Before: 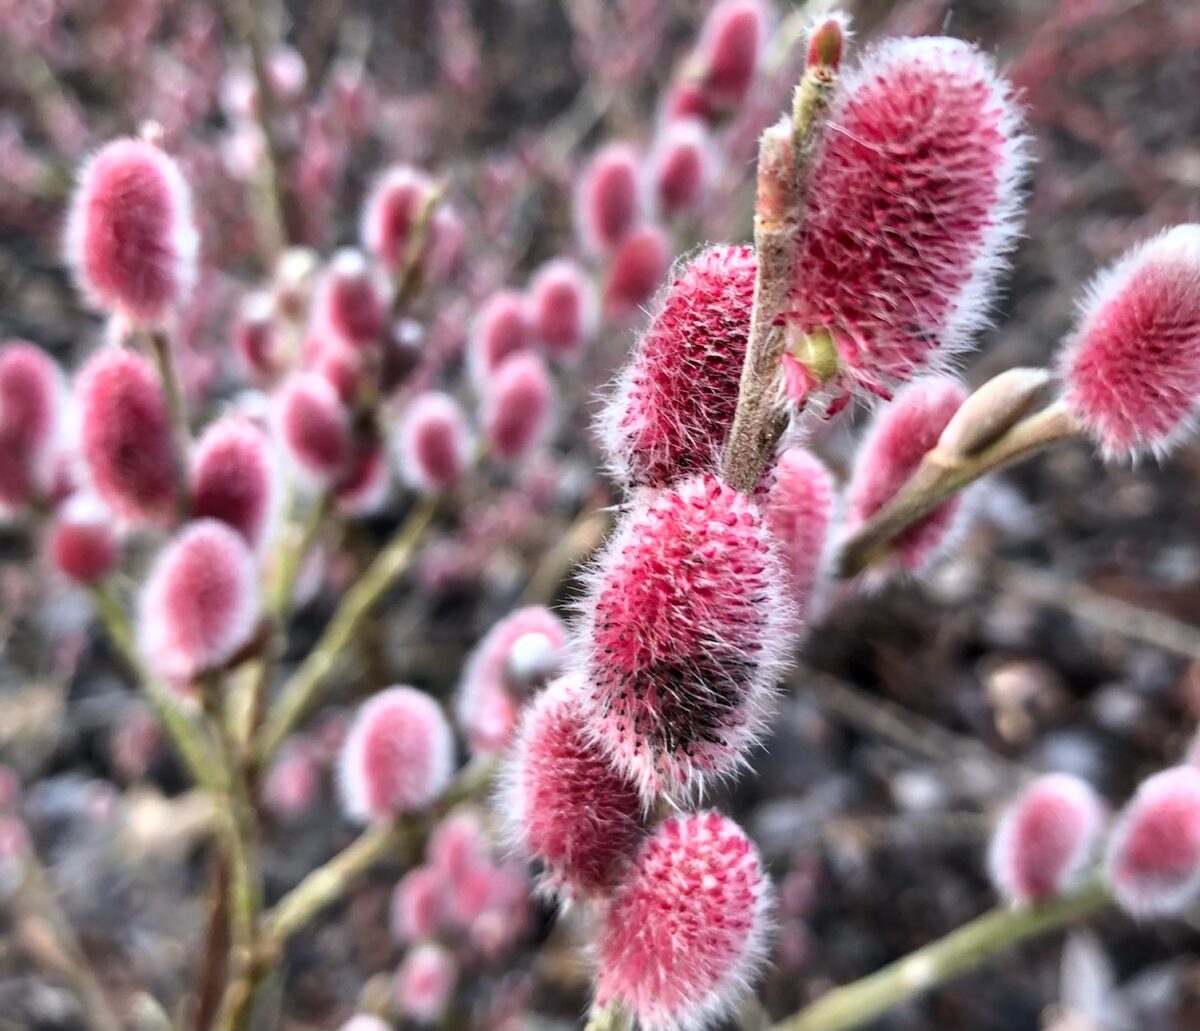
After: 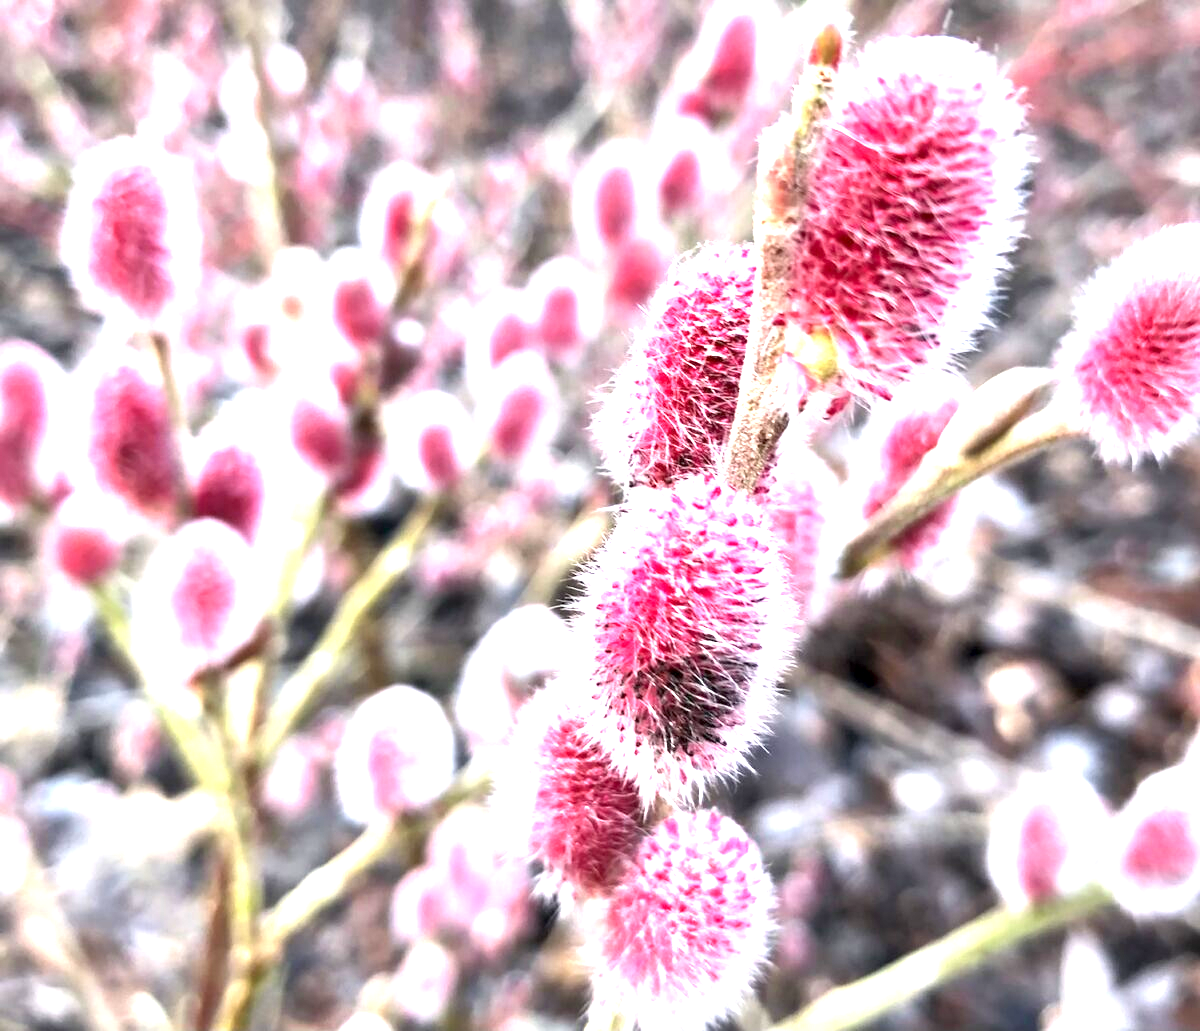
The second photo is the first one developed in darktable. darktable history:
exposure: black level correction 0.001, exposure 1.822 EV, compensate exposure bias true, compensate highlight preservation false
